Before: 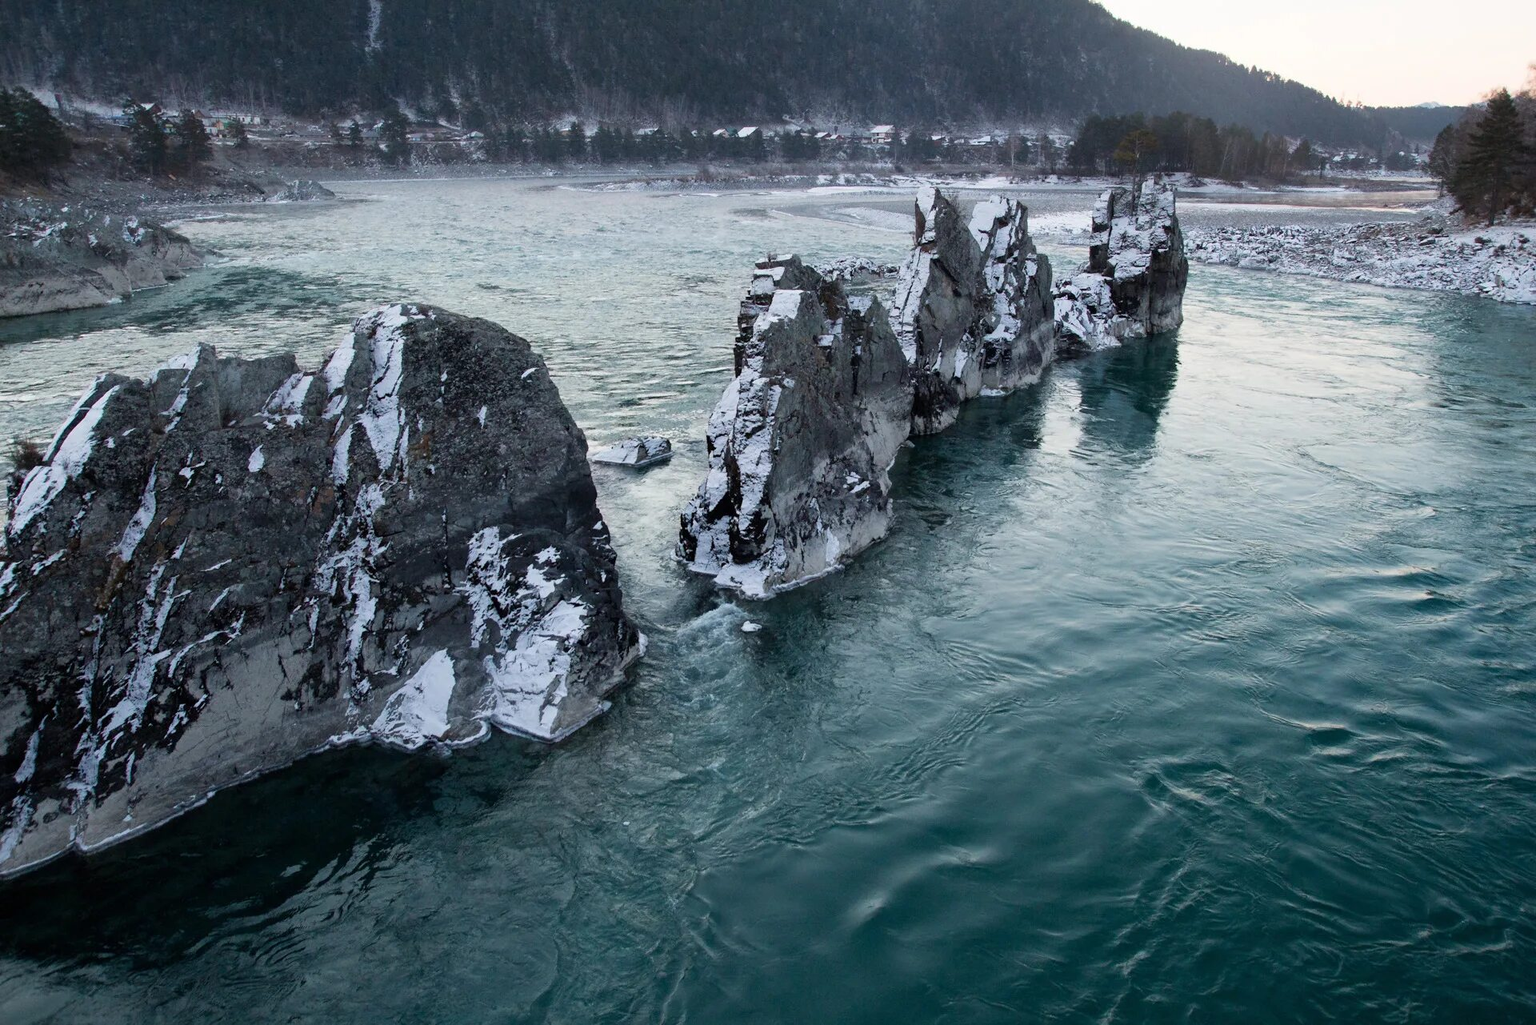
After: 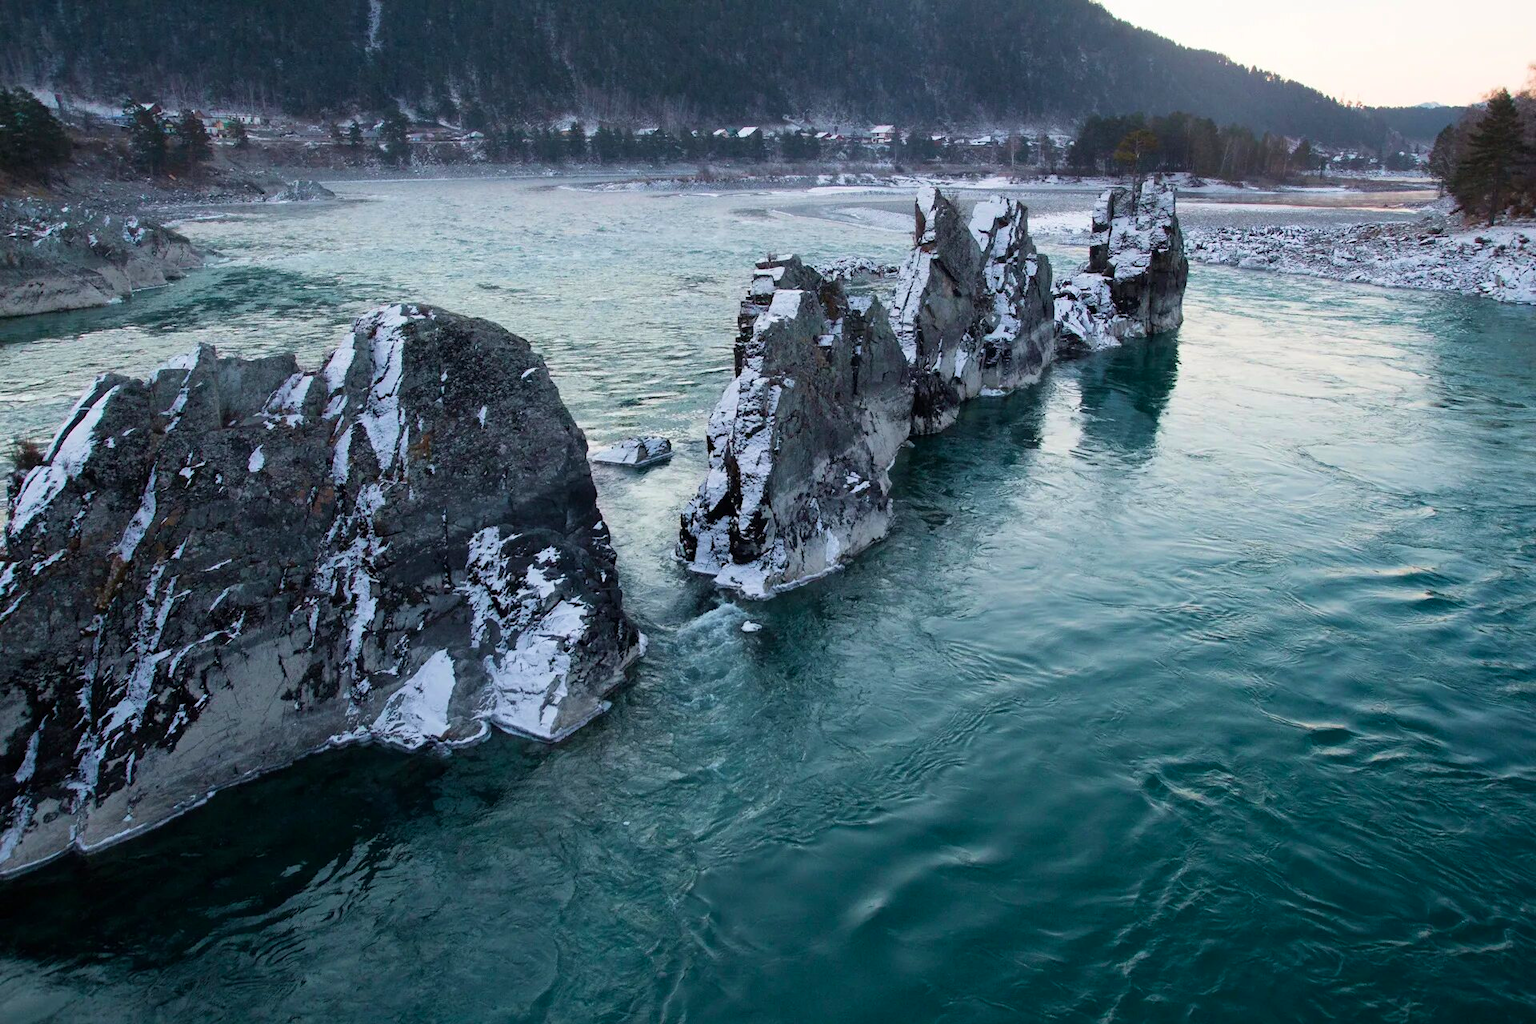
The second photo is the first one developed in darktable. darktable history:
shadows and highlights: radius 335.51, shadows 63.32, highlights 4.29, compress 87.41%, soften with gaussian
velvia: strength 37.07%
